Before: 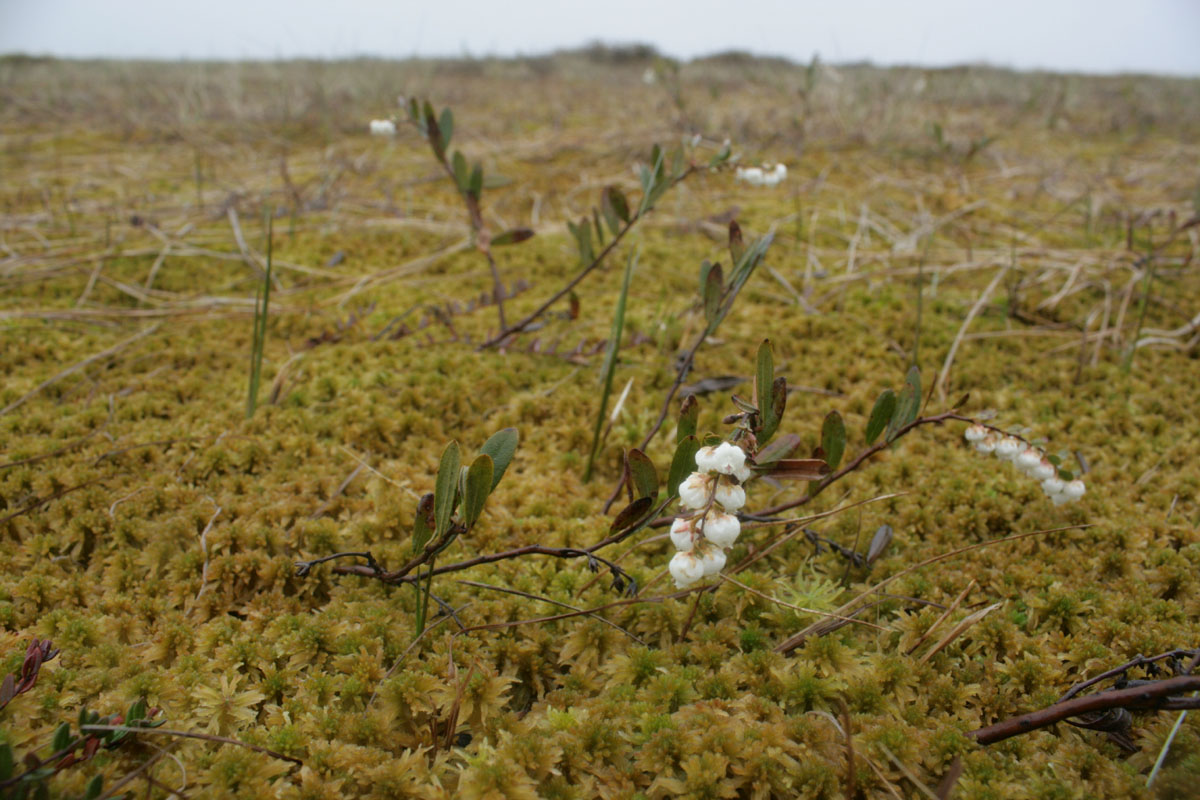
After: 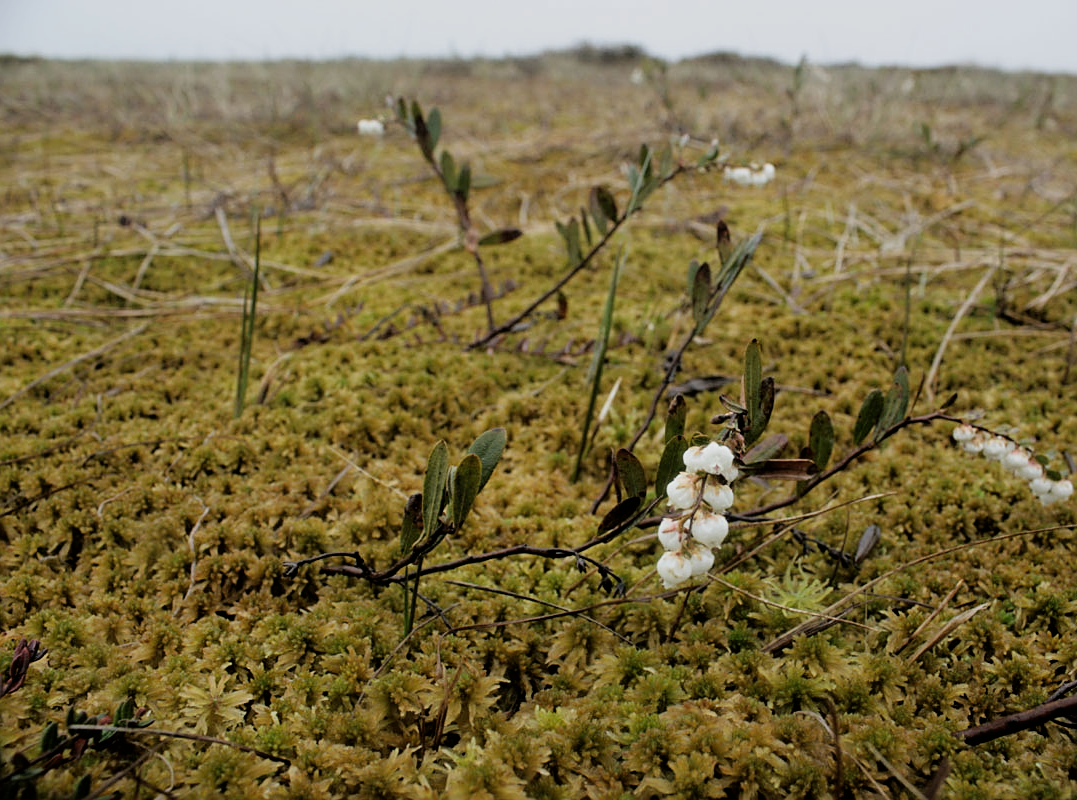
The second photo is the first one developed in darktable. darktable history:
filmic rgb: black relative exposure -5.1 EV, white relative exposure 3.55 EV, hardness 3.17, contrast 1.301, highlights saturation mix -49.67%
crop and rotate: left 1.014%, right 9.185%
sharpen: on, module defaults
